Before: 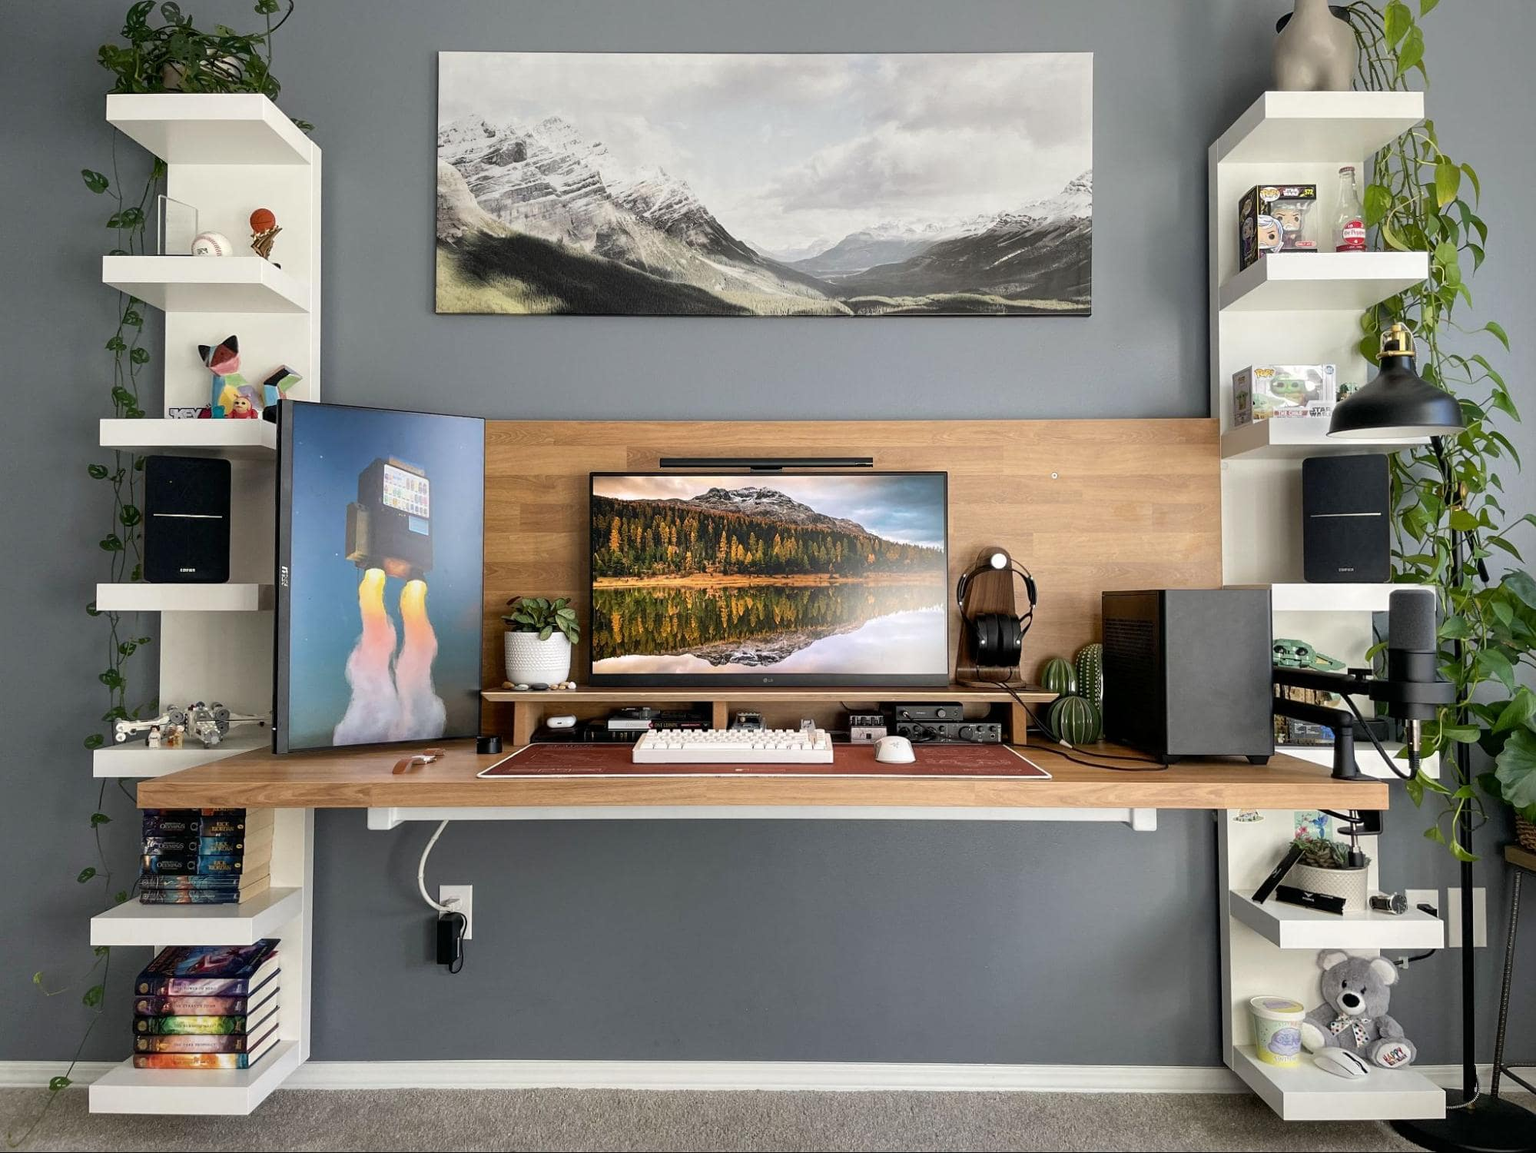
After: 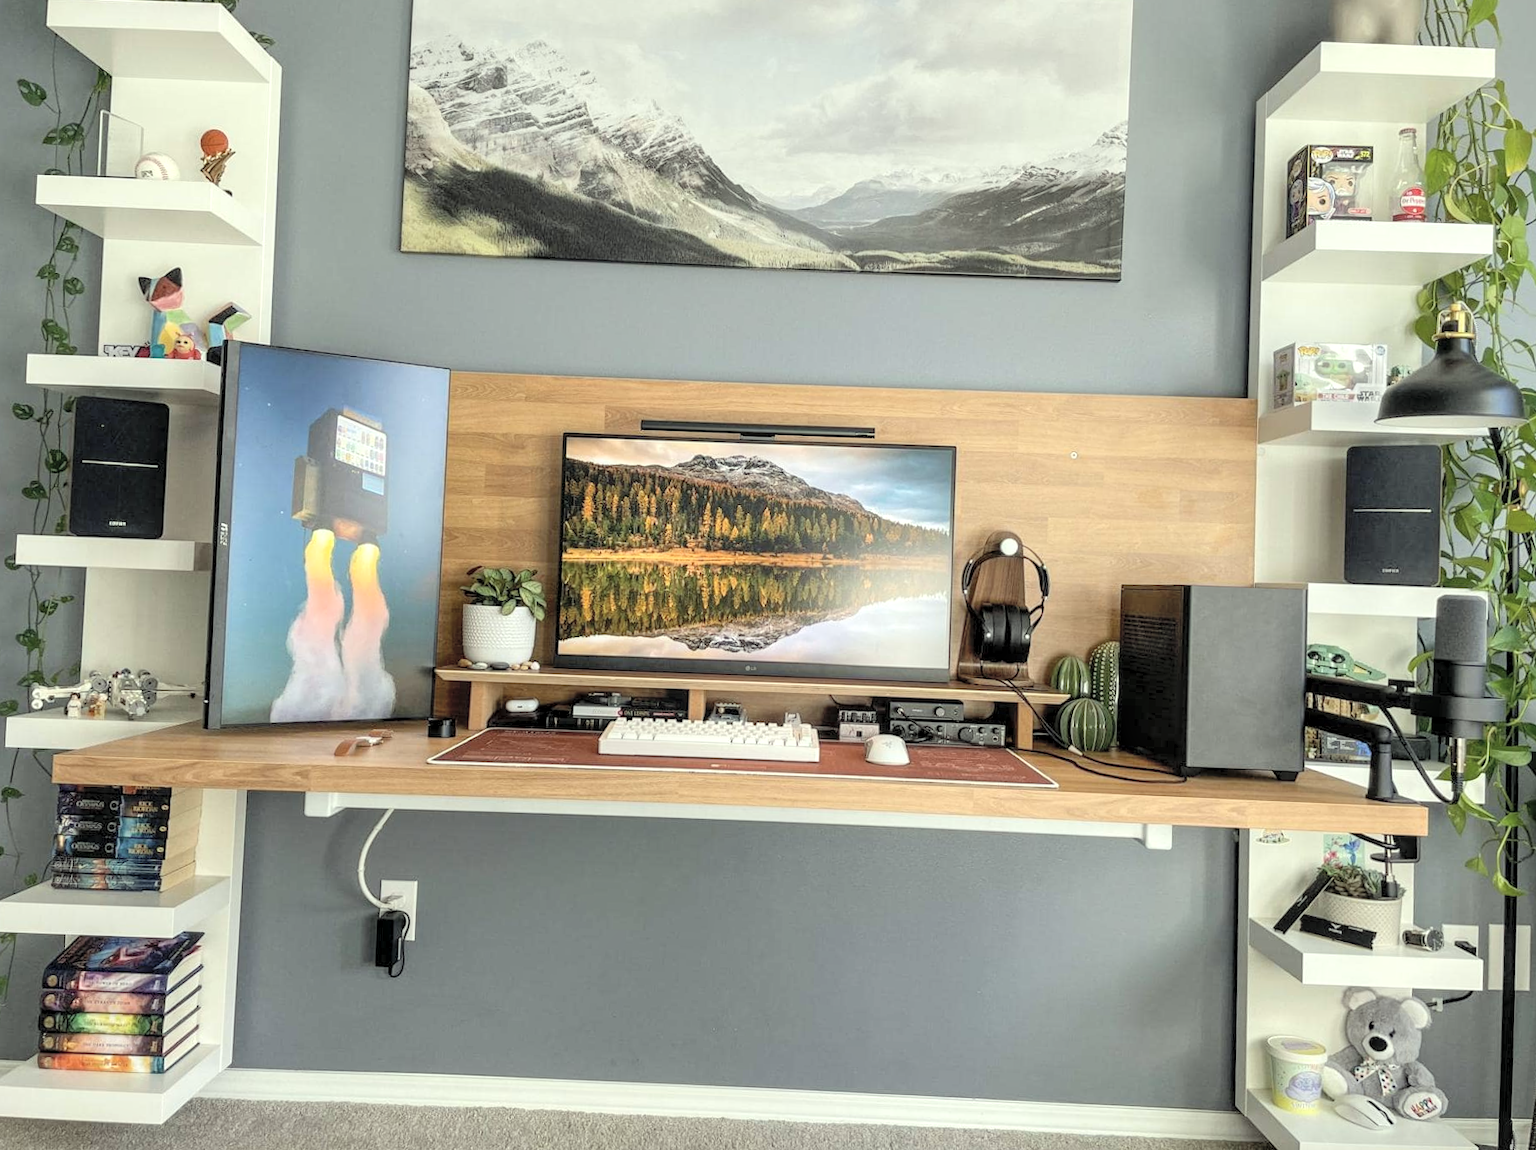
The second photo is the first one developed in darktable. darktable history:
contrast brightness saturation: brightness 0.287
crop and rotate: angle -2.14°, left 3.112%, top 4.173%, right 1.457%, bottom 0.528%
local contrast: detail 130%
color correction: highlights a* -4.57, highlights b* 5.06, saturation 0.948
